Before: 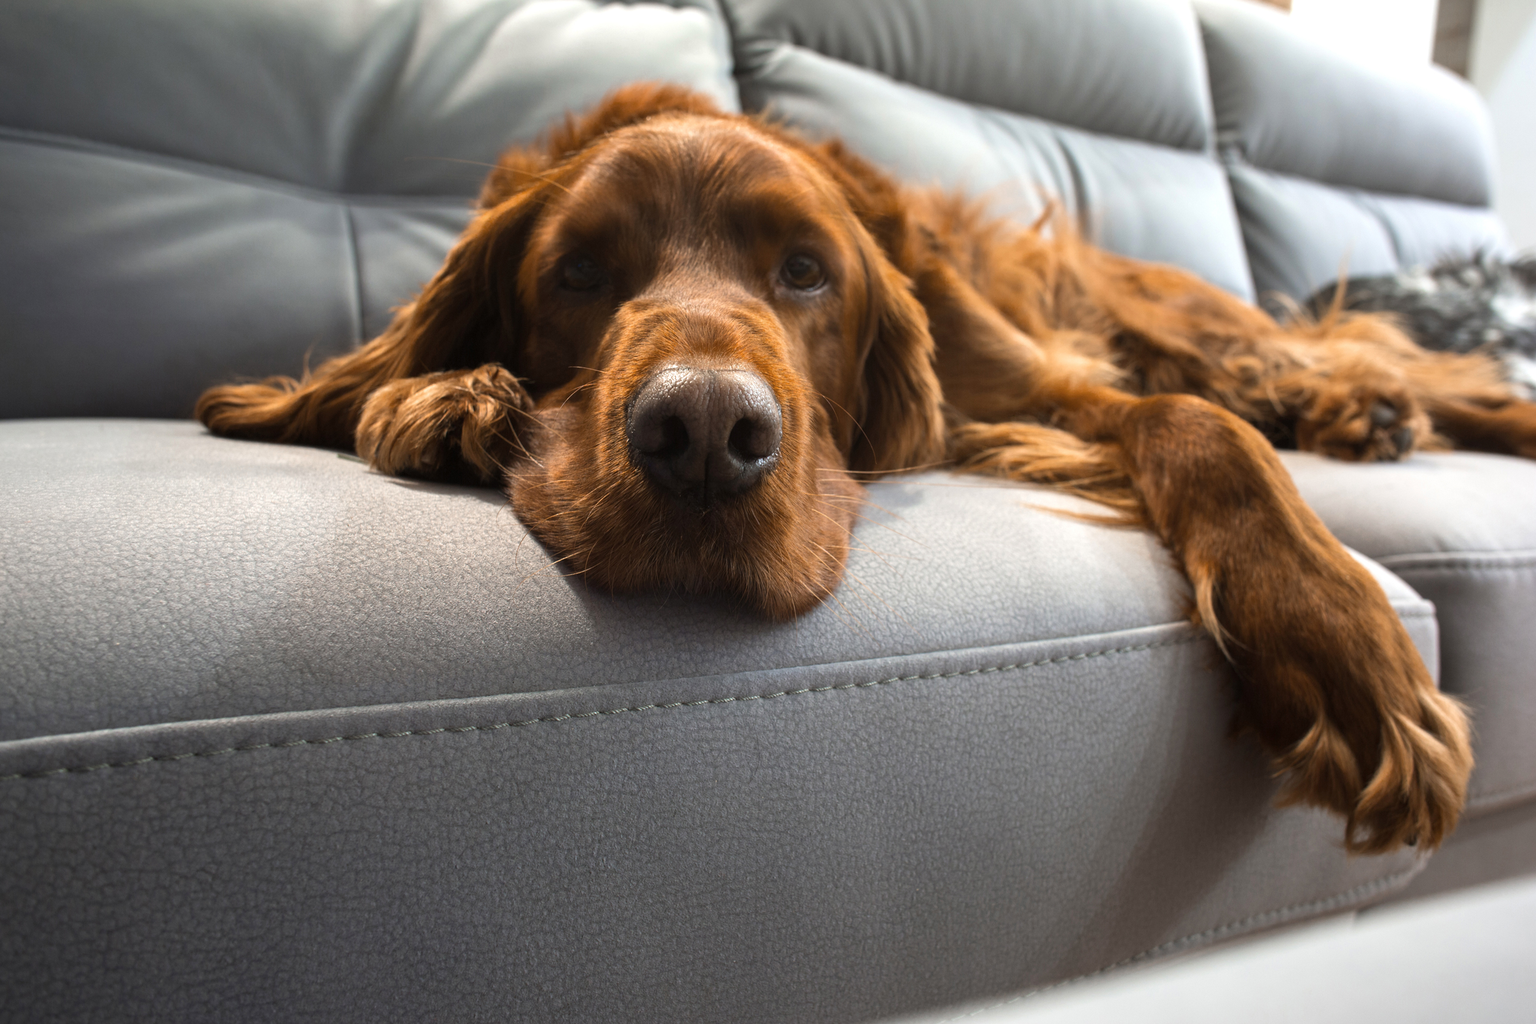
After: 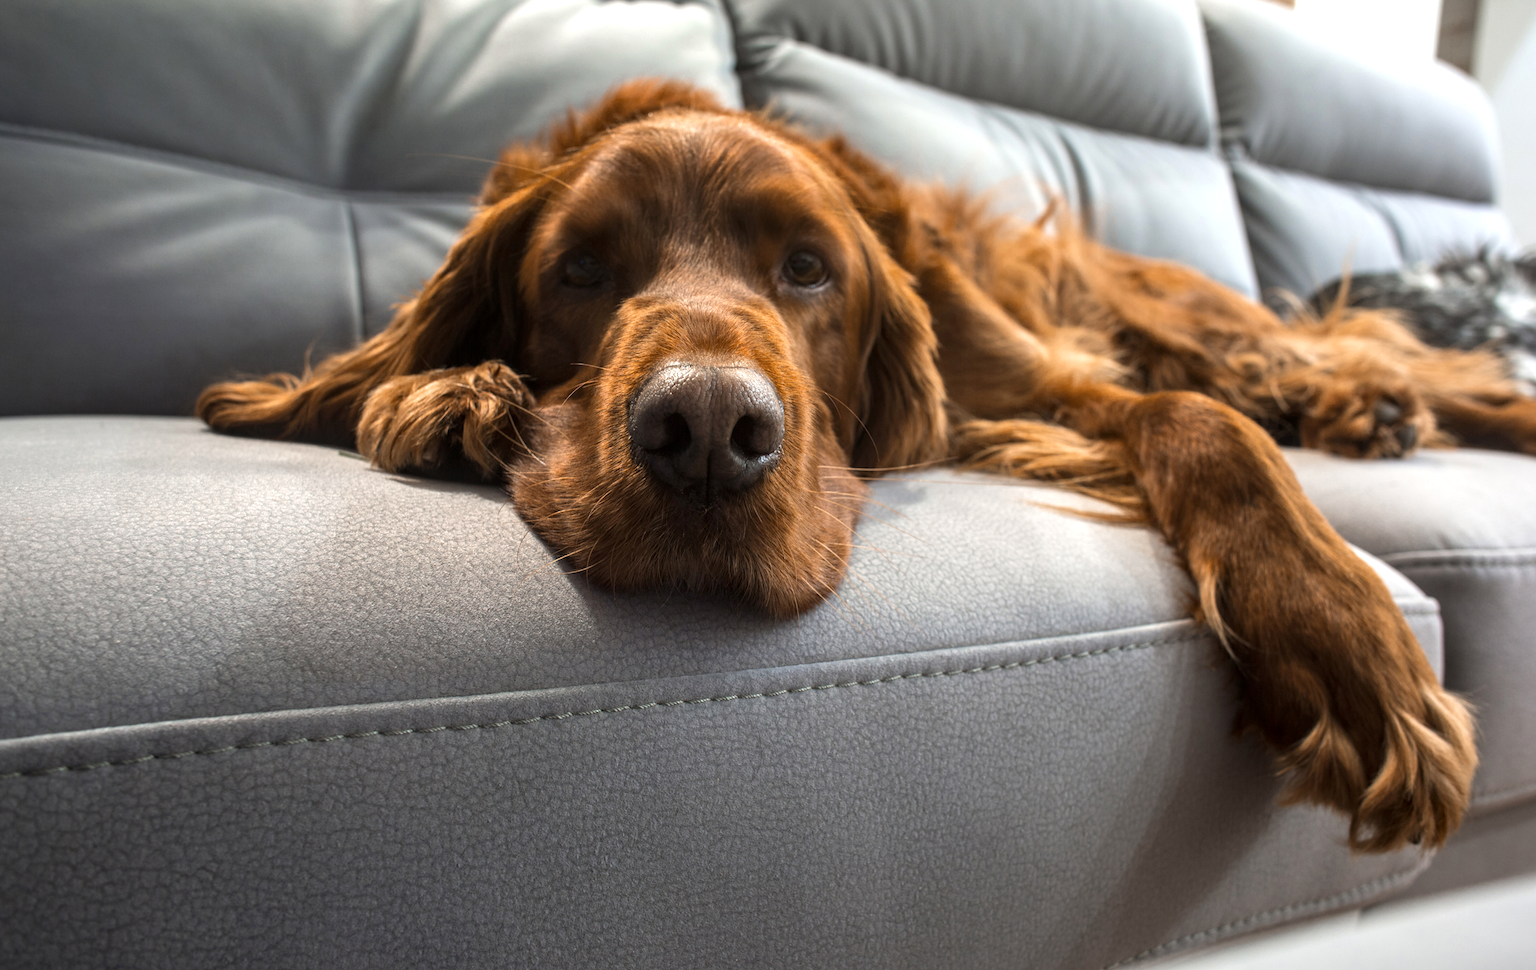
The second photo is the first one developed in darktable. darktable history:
local contrast: on, module defaults
levels: levels [0, 0.499, 1]
crop: top 0.448%, right 0.264%, bottom 5.045%
